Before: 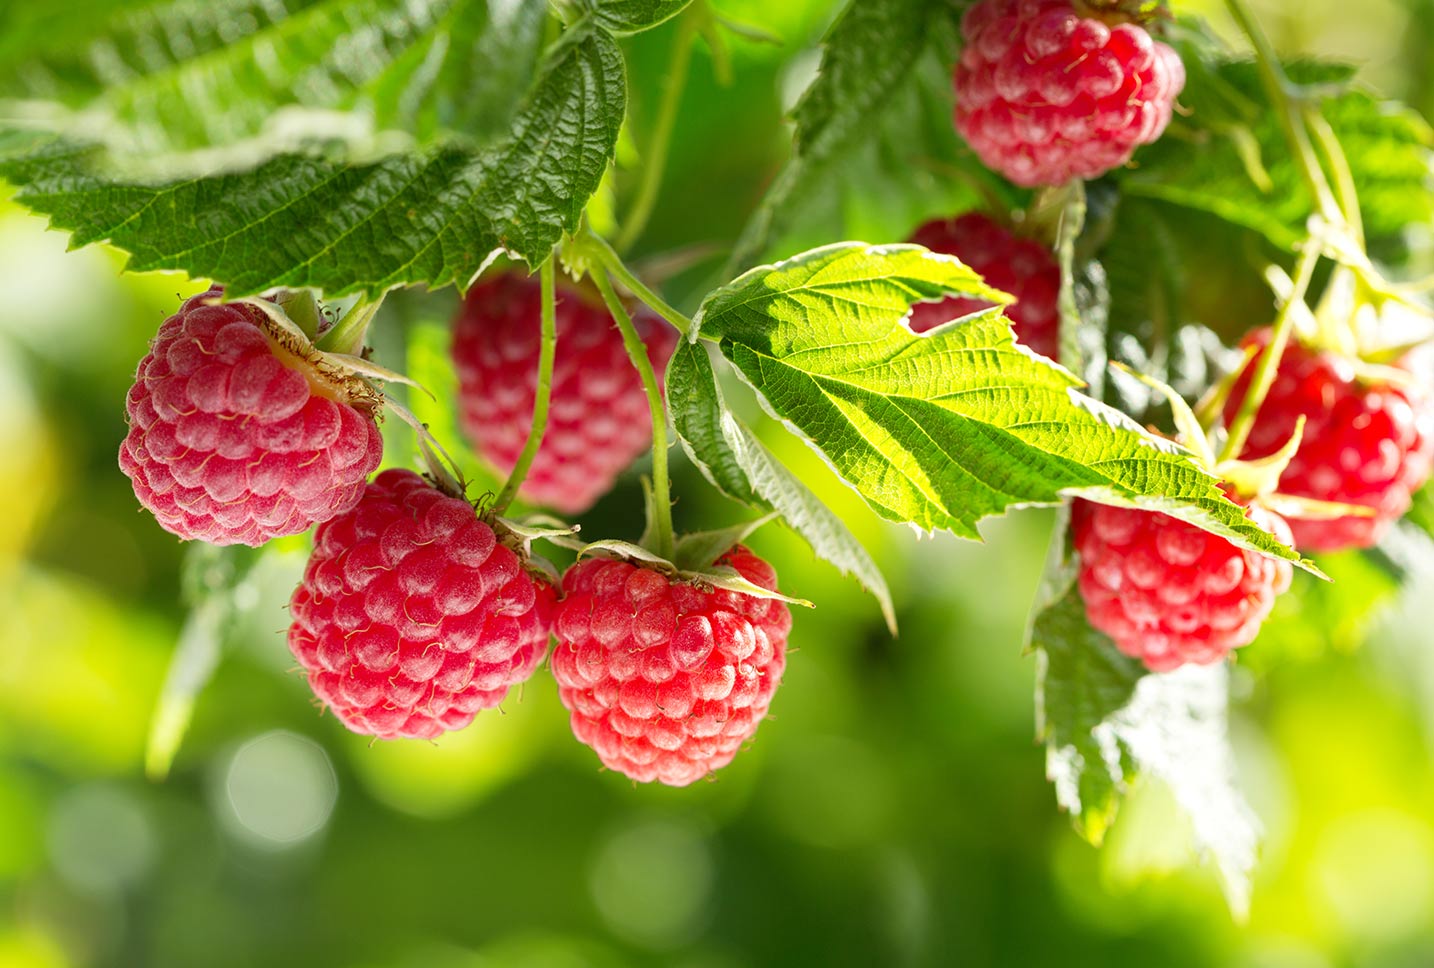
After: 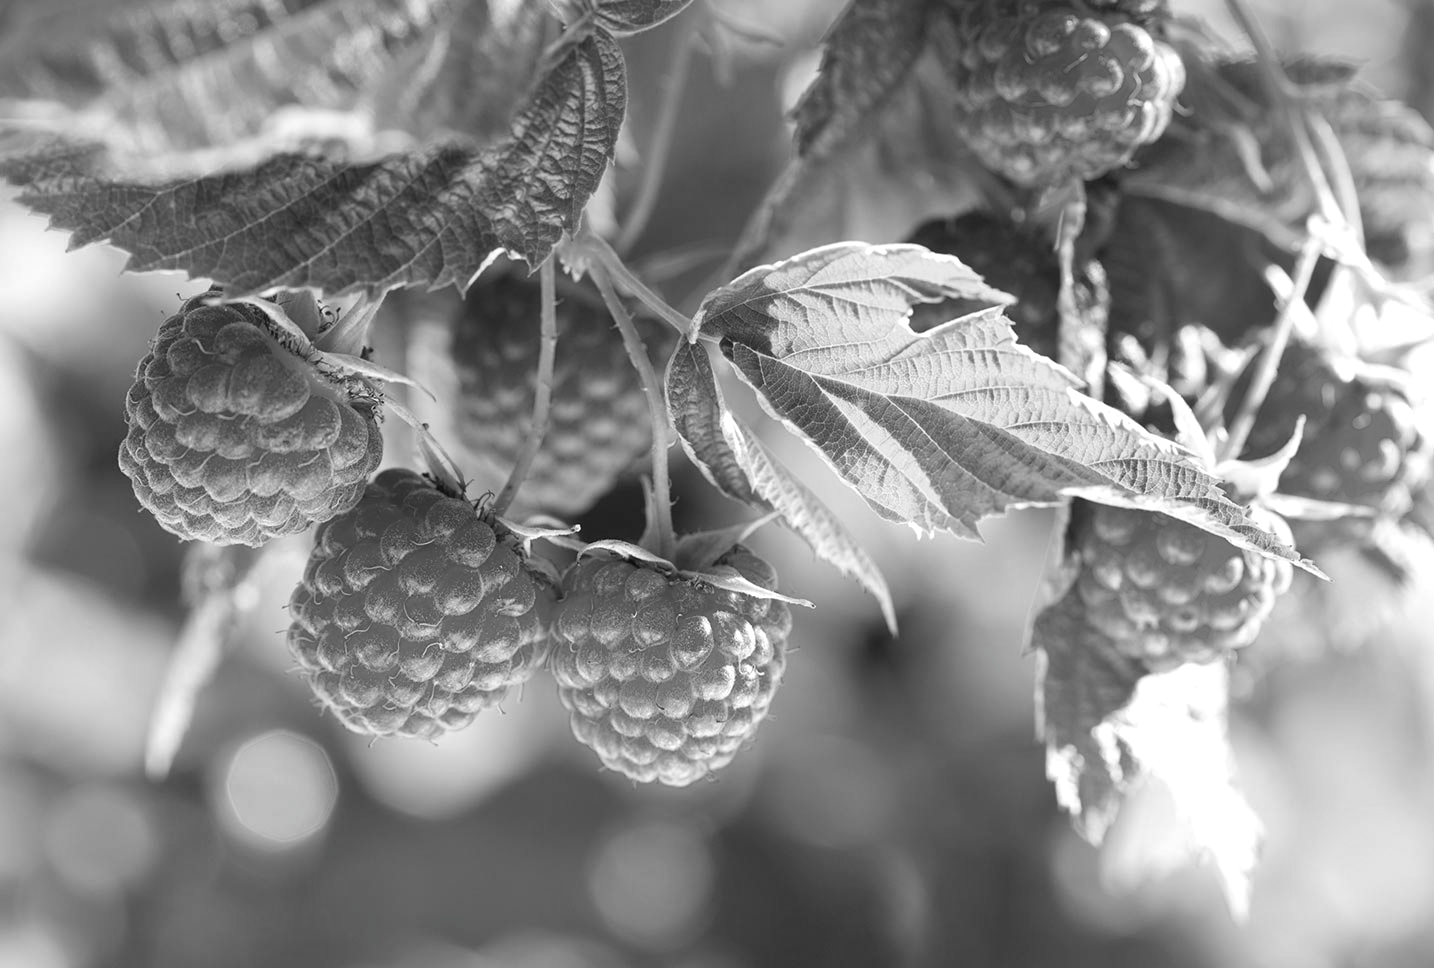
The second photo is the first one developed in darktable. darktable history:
color zones: curves: ch0 [(0, 0.5) (0.143, 0.5) (0.286, 0.456) (0.429, 0.5) (0.571, 0.5) (0.714, 0.5) (0.857, 0.5) (1, 0.5)]; ch1 [(0, 0.5) (0.143, 0.5) (0.286, 0.422) (0.429, 0.5) (0.571, 0.5) (0.714, 0.5) (0.857, 0.5) (1, 0.5)]
color calibration: output gray [0.22, 0.42, 0.37, 0], illuminant as shot in camera, x 0.358, y 0.373, temperature 4628.91 K
exposure: exposure 0.295 EV, compensate exposure bias true, compensate highlight preservation false
color correction: highlights b* -0.021
